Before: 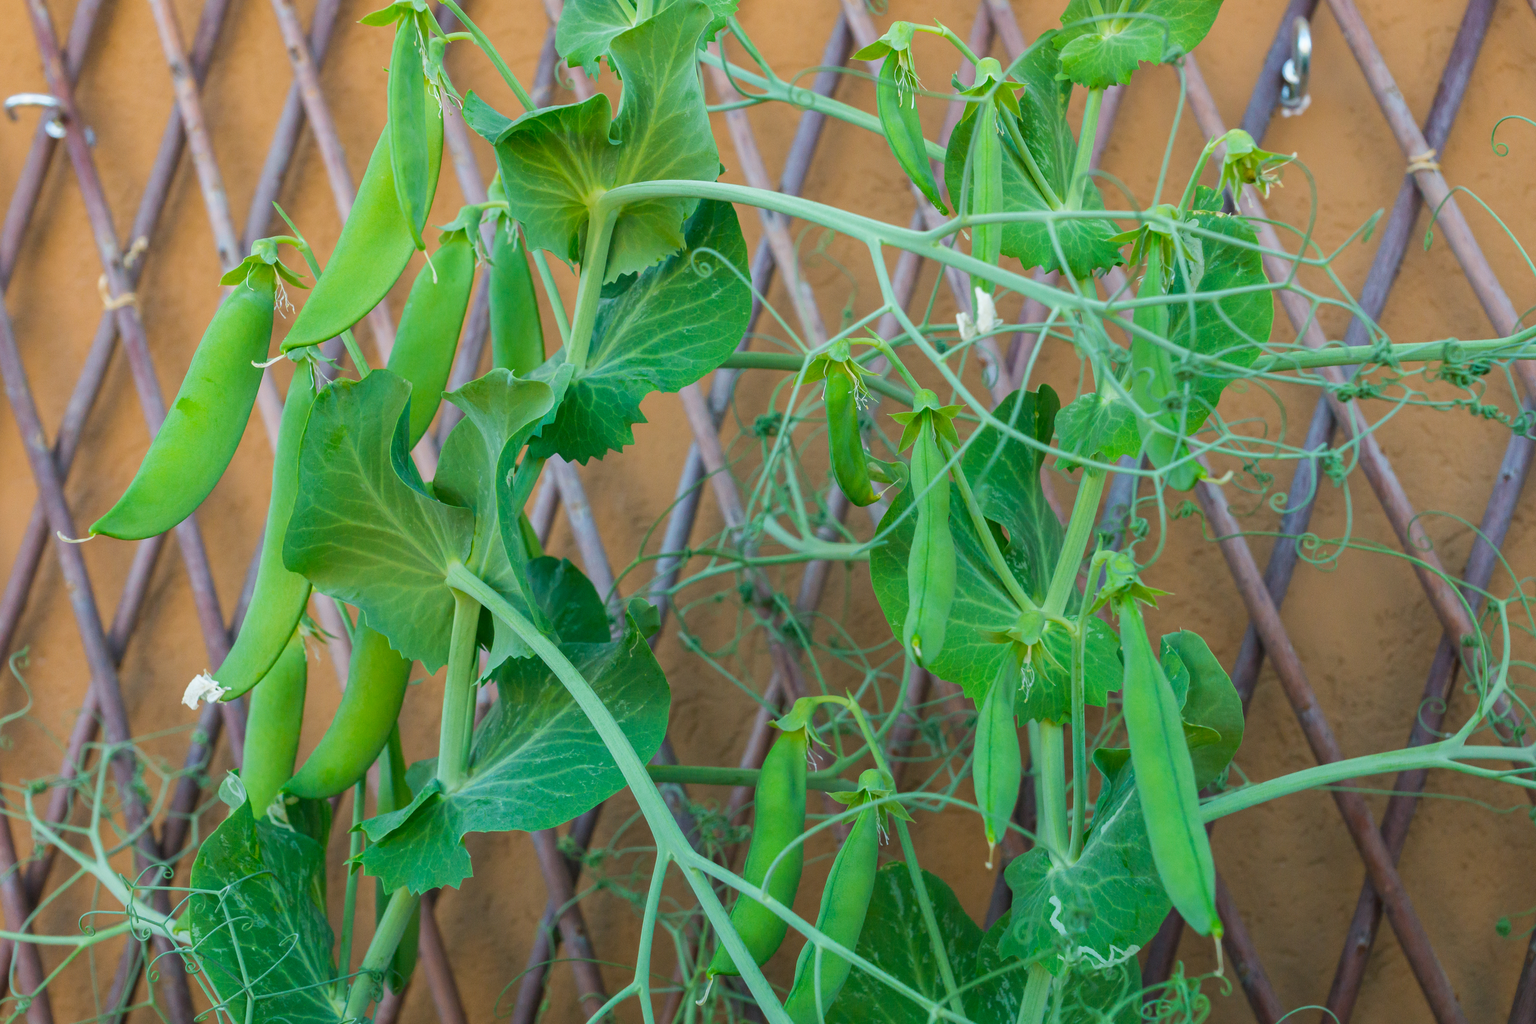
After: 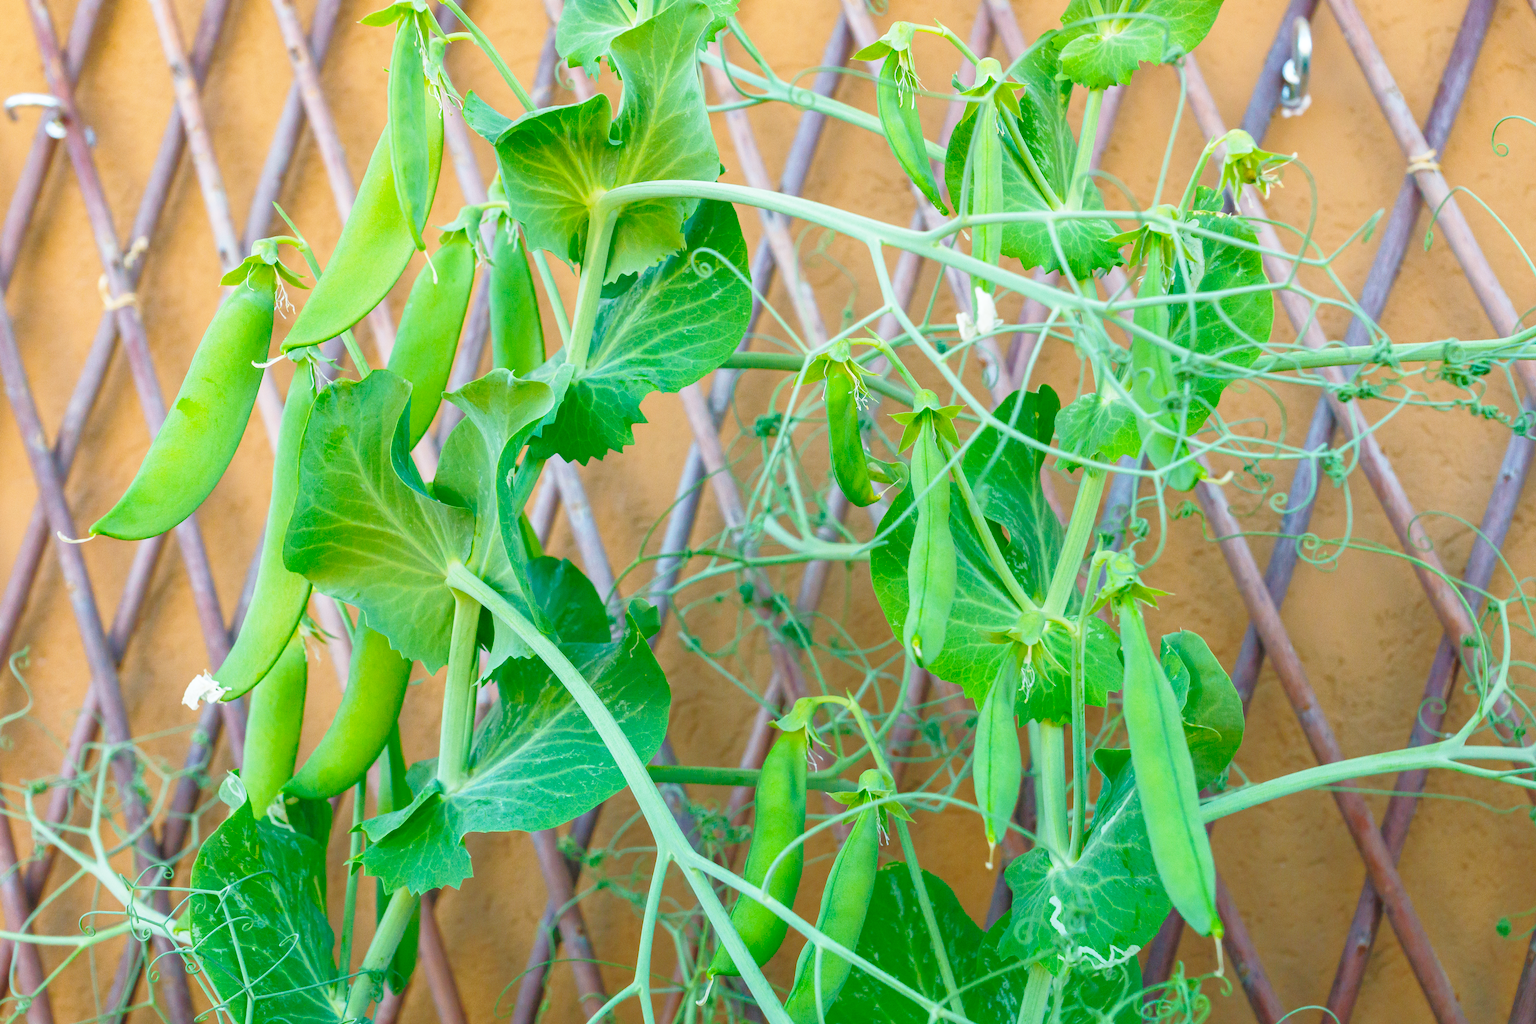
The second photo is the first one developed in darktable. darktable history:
rgb curve: curves: ch0 [(0, 0) (0.072, 0.166) (0.217, 0.293) (0.414, 0.42) (1, 1)], compensate middle gray true, preserve colors basic power
base curve: curves: ch0 [(0, 0) (0.036, 0.037) (0.121, 0.228) (0.46, 0.76) (0.859, 0.983) (1, 1)], preserve colors none
